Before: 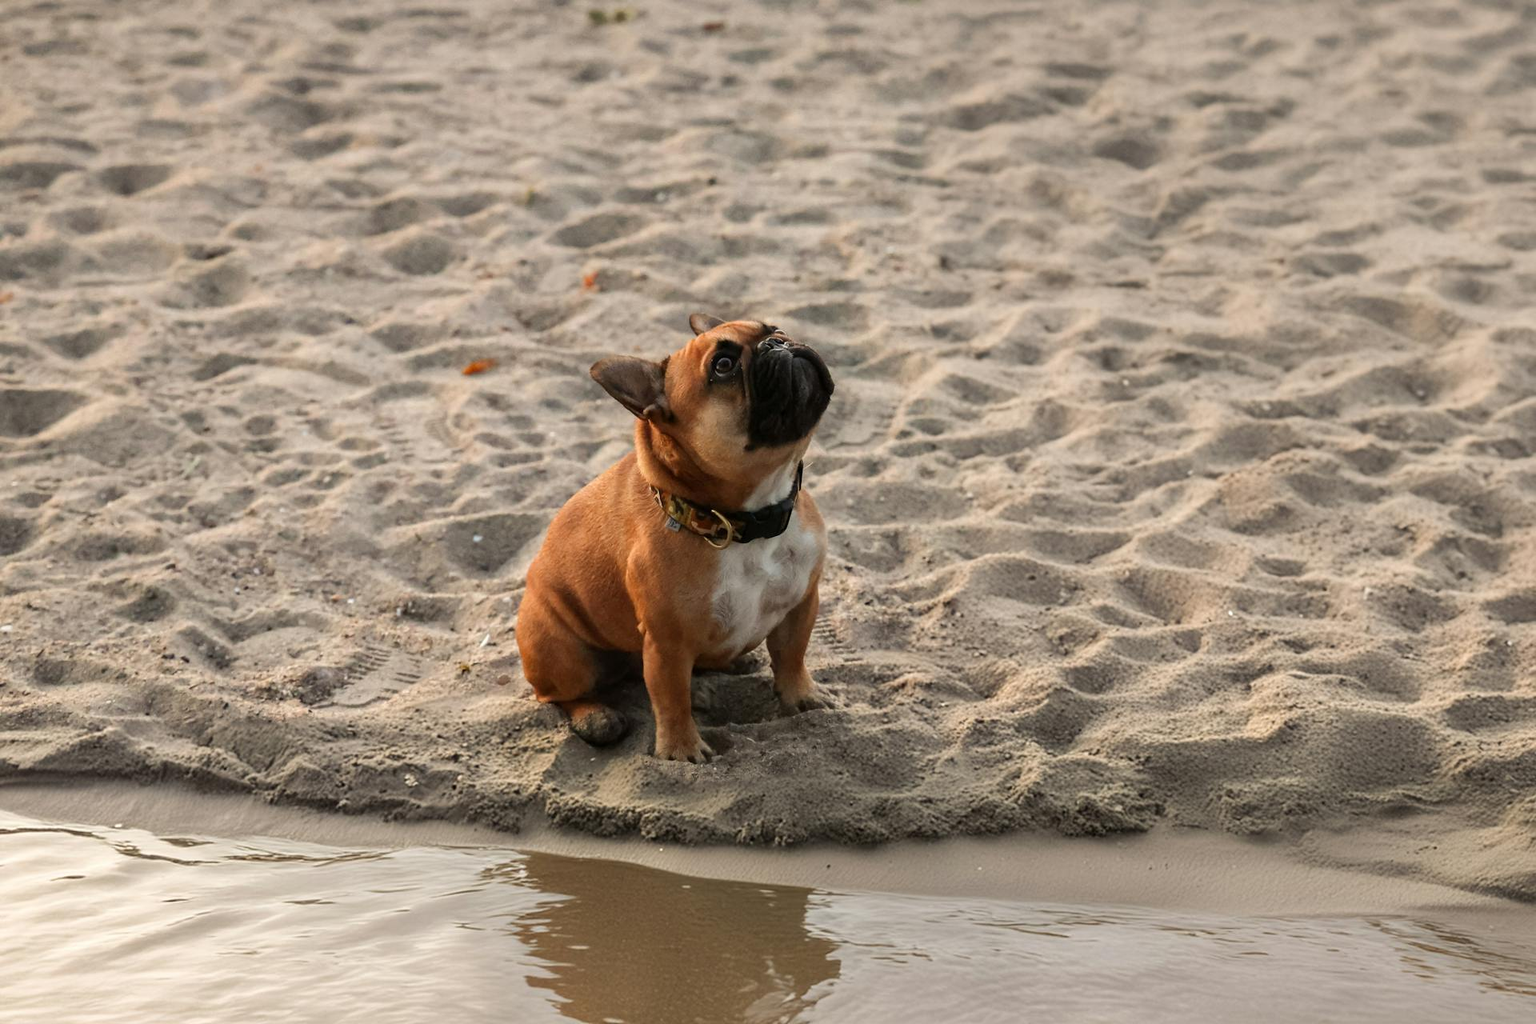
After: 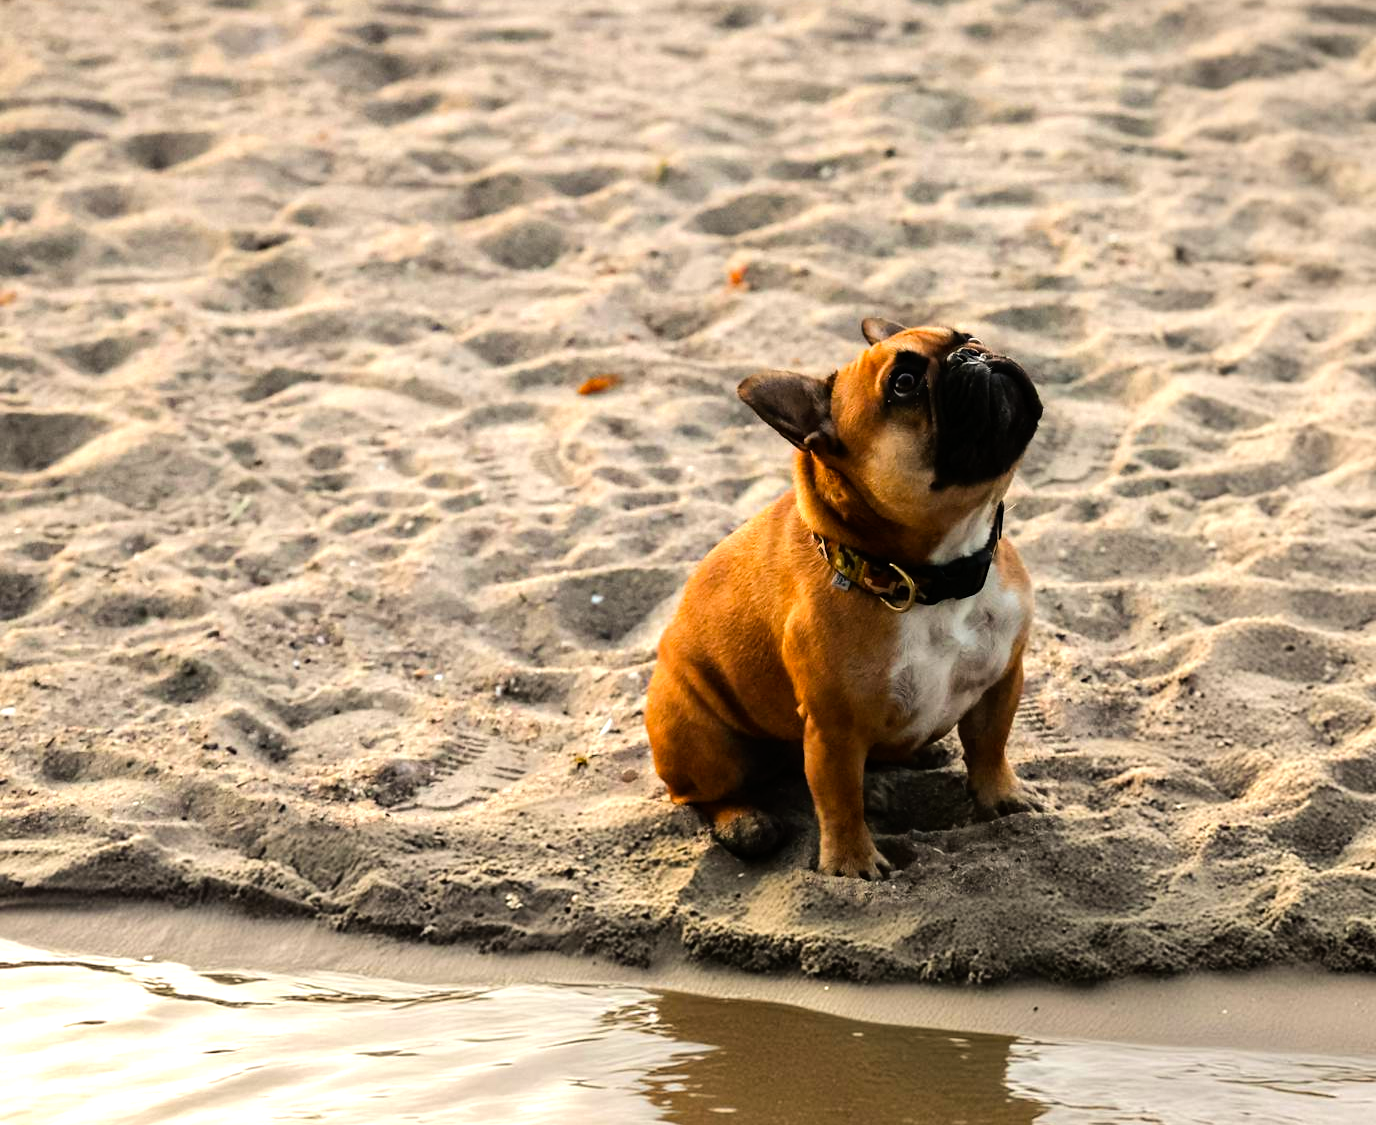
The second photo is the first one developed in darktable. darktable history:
tone equalizer: -8 EV -0.75 EV, -7 EV -0.7 EV, -6 EV -0.6 EV, -5 EV -0.4 EV, -3 EV 0.4 EV, -2 EV 0.6 EV, -1 EV 0.7 EV, +0 EV 0.75 EV, edges refinement/feathering 500, mask exposure compensation -1.57 EV, preserve details no
rgb curve: curves: ch0 [(0, 0) (0.136, 0.078) (0.262, 0.245) (0.414, 0.42) (1, 1)], compensate middle gray true, preserve colors basic power
crop: top 5.803%, right 27.864%, bottom 5.804%
color balance rgb: perceptual saturation grading › global saturation 25%, global vibrance 20%
